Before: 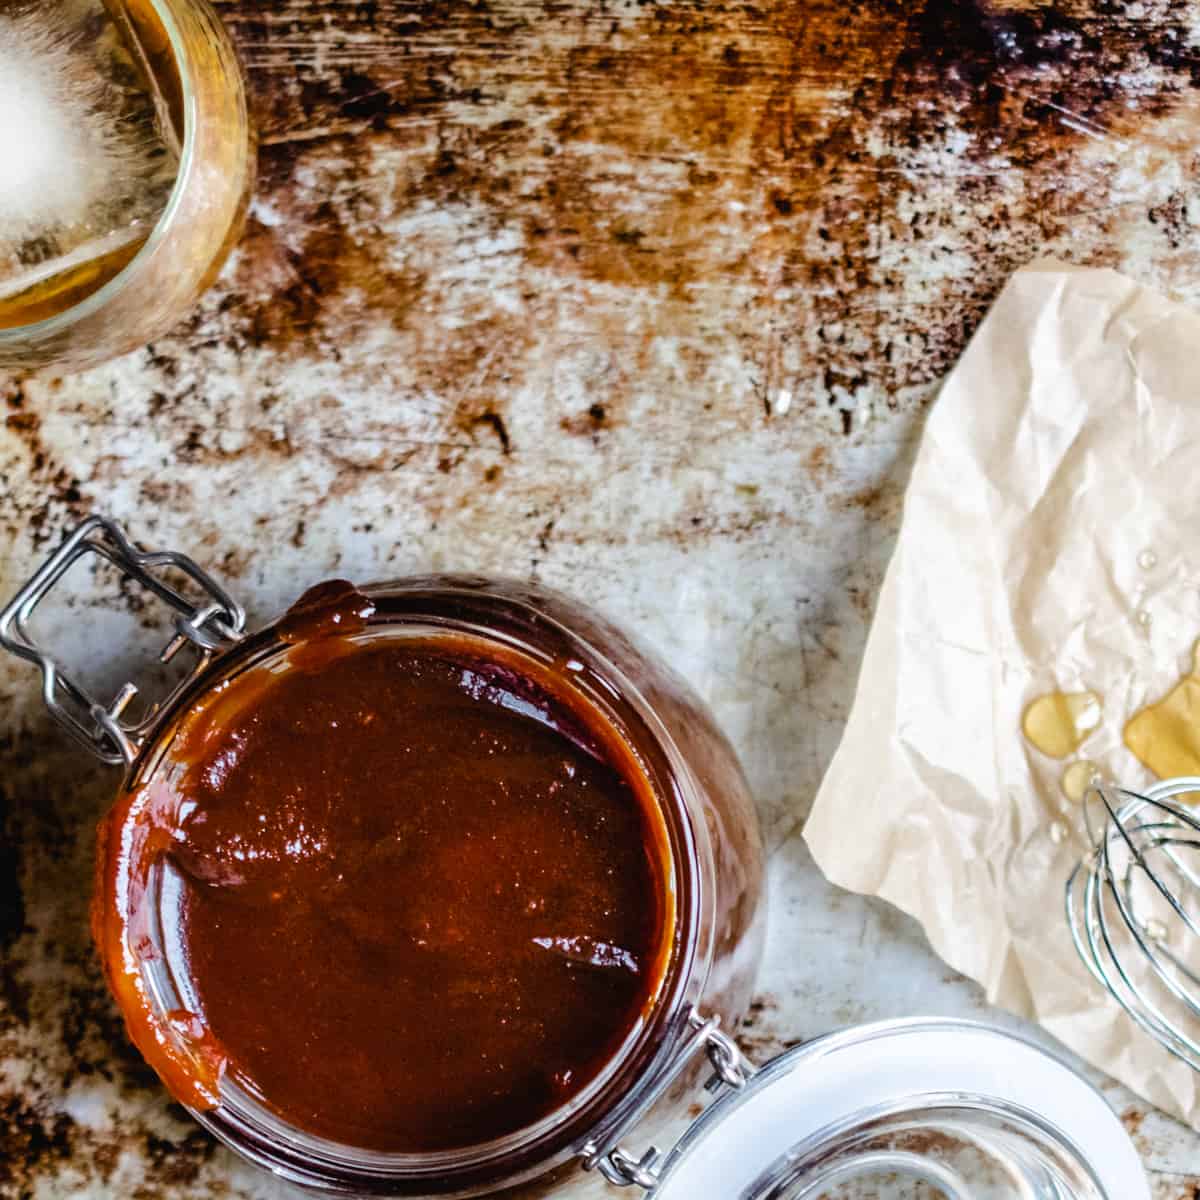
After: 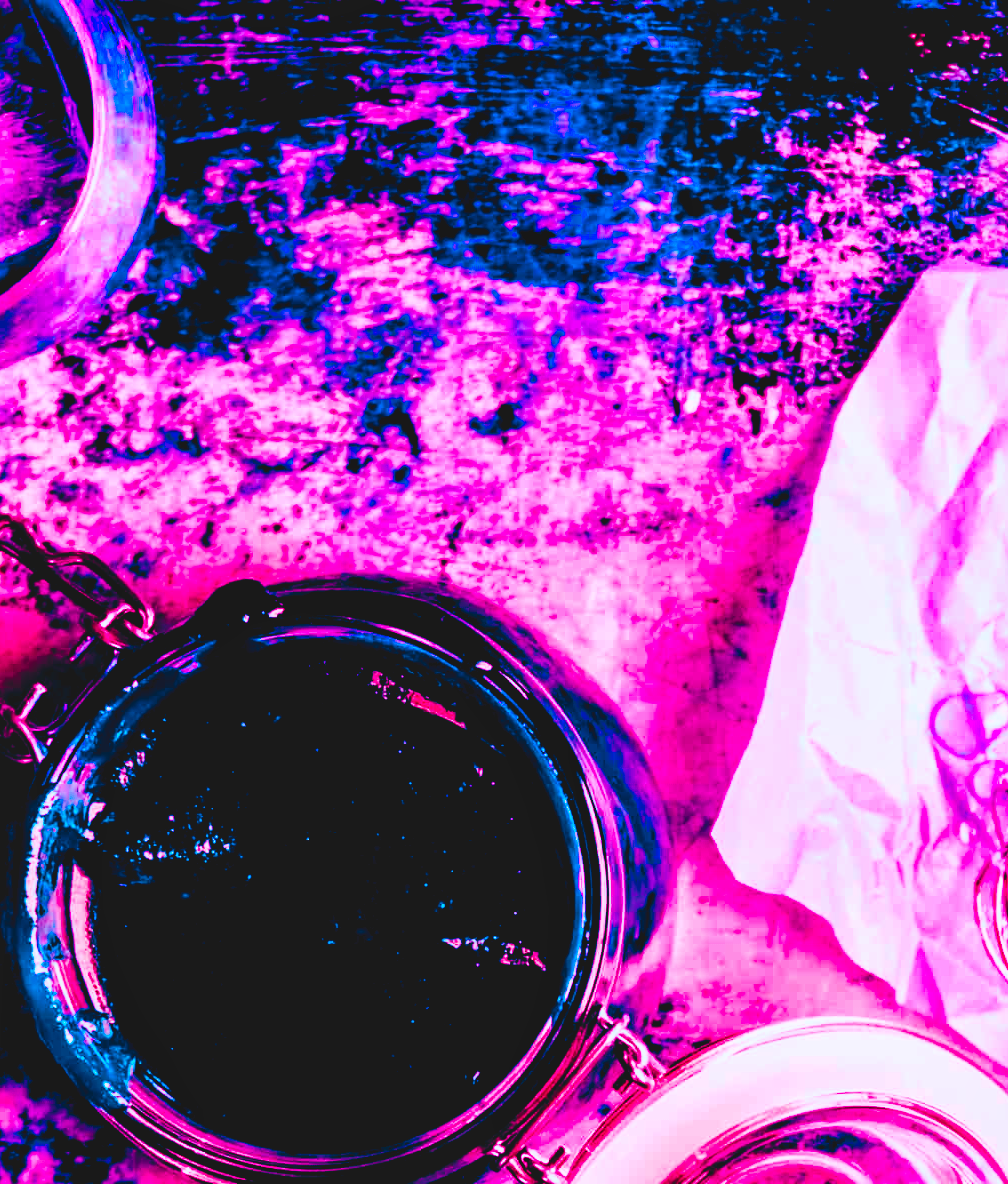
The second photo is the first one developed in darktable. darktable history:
contrast brightness saturation: contrast -0.19, saturation 0.19
color balance rgb: shadows lift › luminance -18.76%, shadows lift › chroma 35.44%, power › luminance -3.76%, power › hue 142.17°, highlights gain › chroma 7.5%, highlights gain › hue 184.75°, global offset › luminance -0.52%, global offset › chroma 0.91%, global offset › hue 173.36°, shadows fall-off 300%, white fulcrum 2 EV, highlights fall-off 300%, linear chroma grading › shadows 17.19%, linear chroma grading › highlights 61.12%, linear chroma grading › global chroma 50%, hue shift -150.52°, perceptual brilliance grading › global brilliance 12%, mask middle-gray fulcrum 100%, contrast gray fulcrum 38.43%, contrast 35.15%, saturation formula JzAzBz (2021)
white balance: red 1.123, blue 0.83
base curve: curves: ch0 [(0, 0) (0.036, 0.025) (0.121, 0.166) (0.206, 0.329) (0.605, 0.79) (1, 1)], preserve colors none
local contrast: mode bilateral grid, contrast 20, coarseness 50, detail 120%, midtone range 0.2
crop: left 7.598%, right 7.873%
